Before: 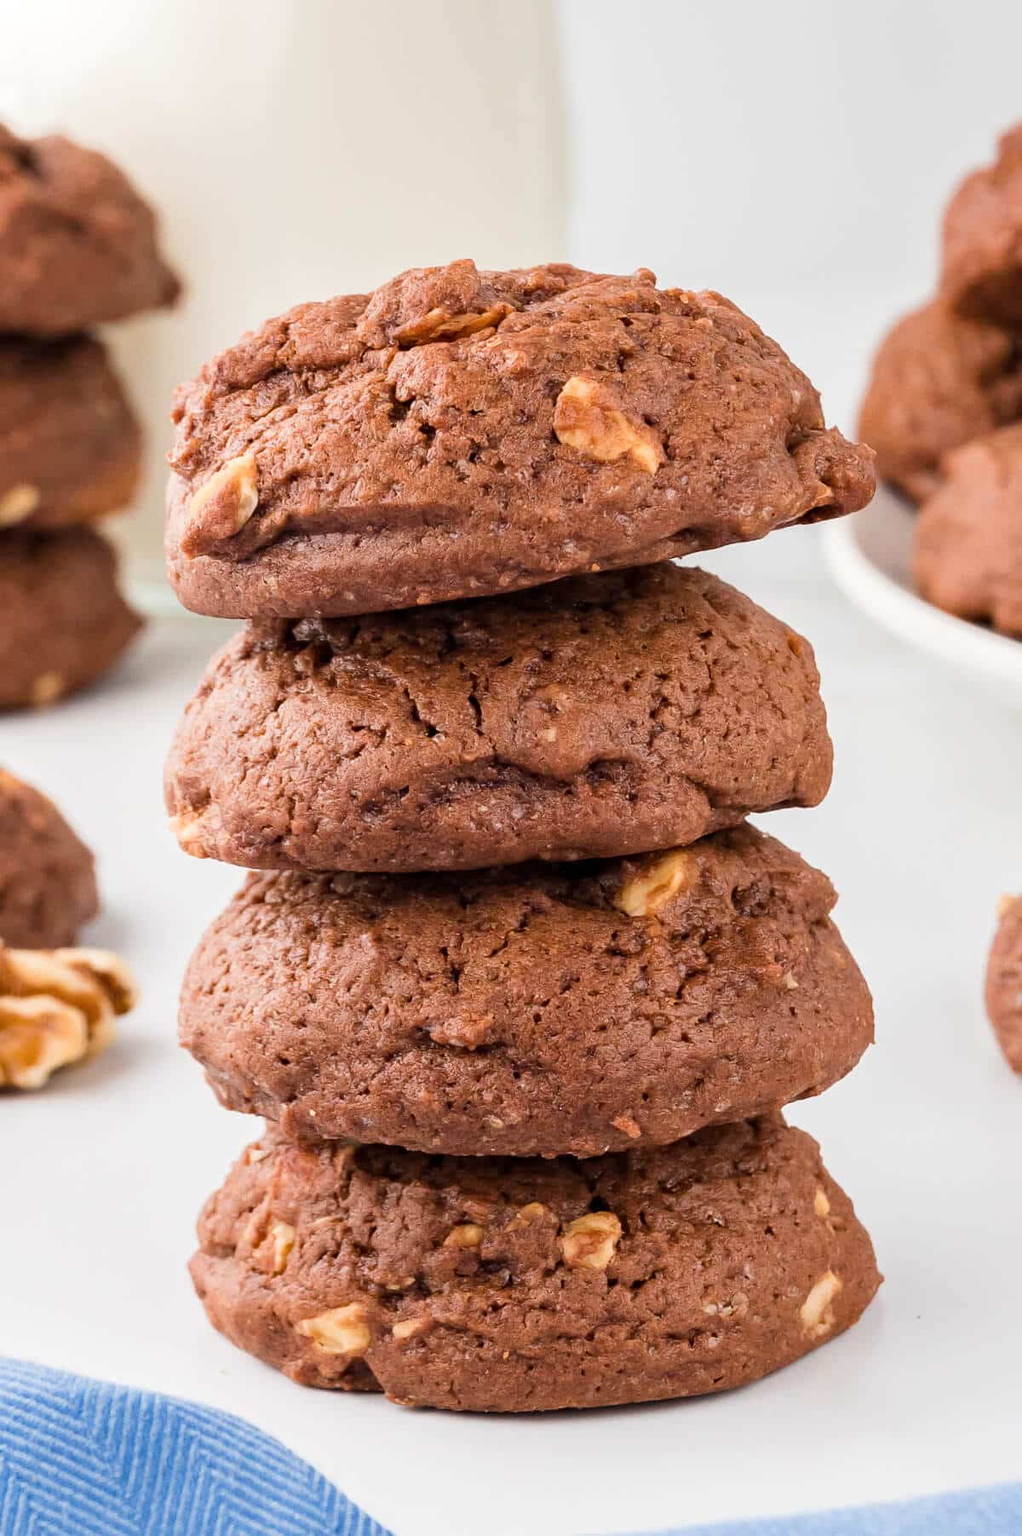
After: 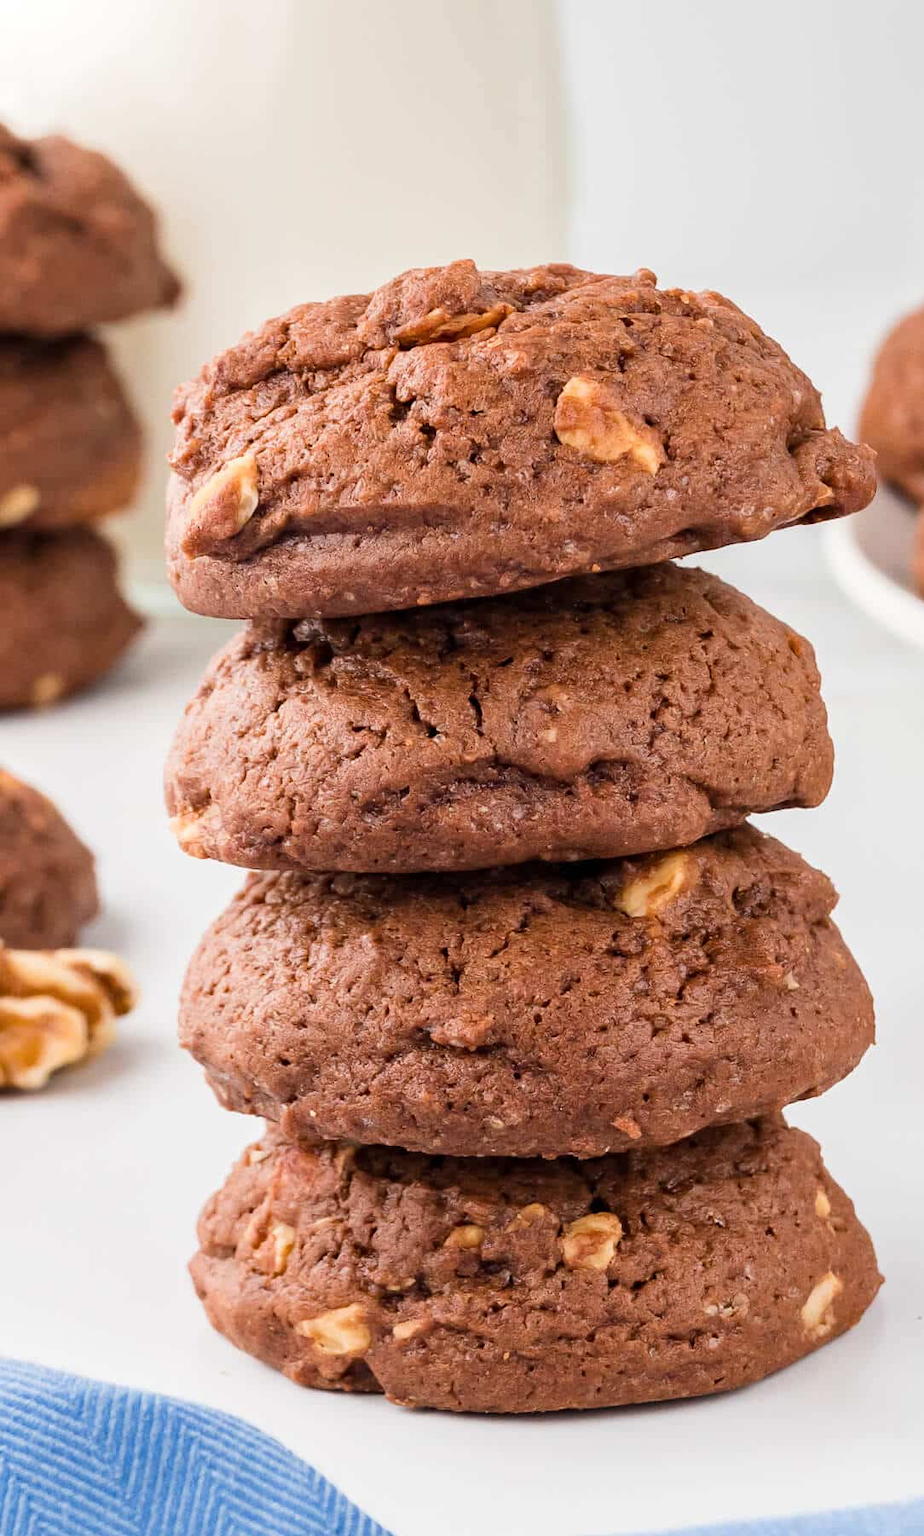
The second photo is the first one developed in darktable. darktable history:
crop: right 9.505%, bottom 0.048%
